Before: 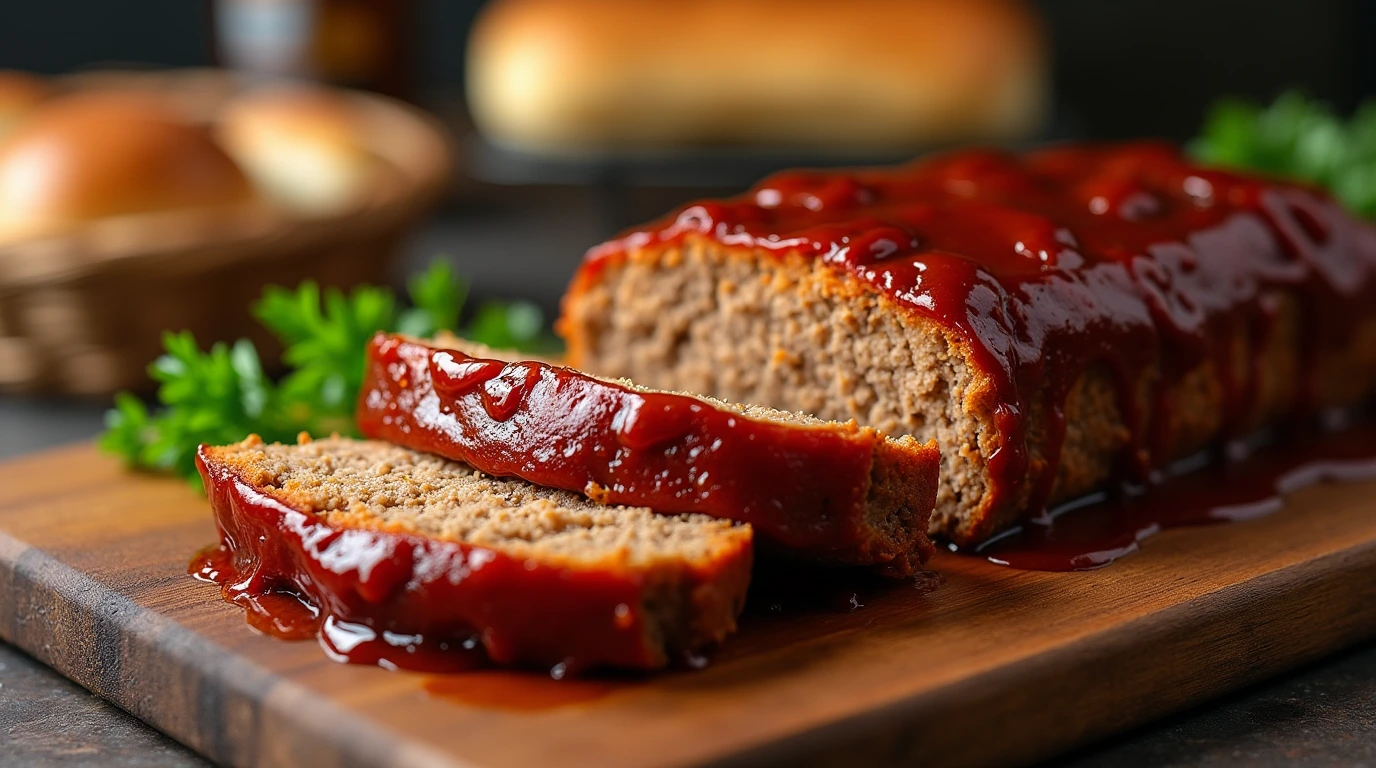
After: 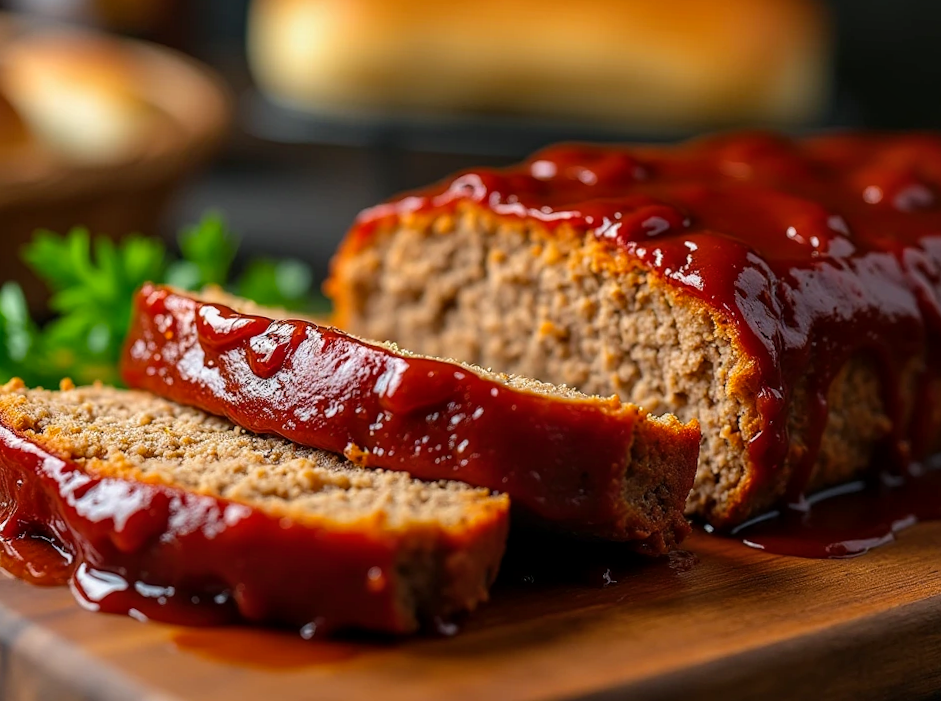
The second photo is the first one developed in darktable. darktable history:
local contrast: detail 117%
color balance rgb: shadows lift › chroma 2.021%, shadows lift › hue 248.09°, perceptual saturation grading › global saturation 10.774%
crop and rotate: angle -3.07°, left 14.022%, top 0.026%, right 11.051%, bottom 0.051%
